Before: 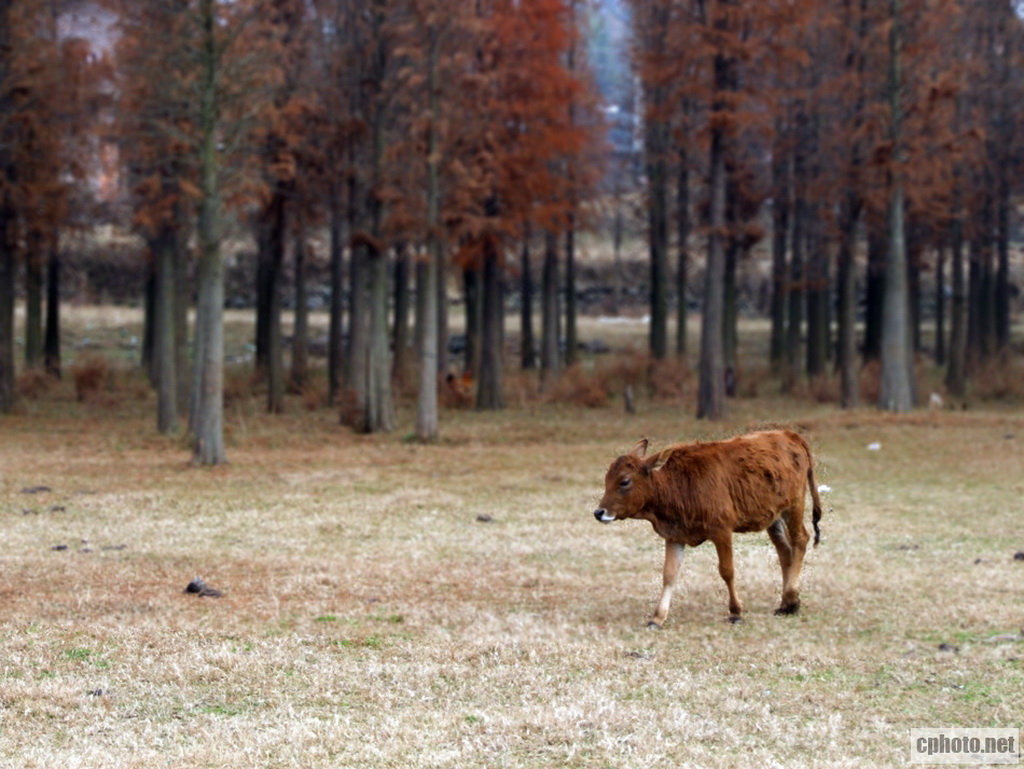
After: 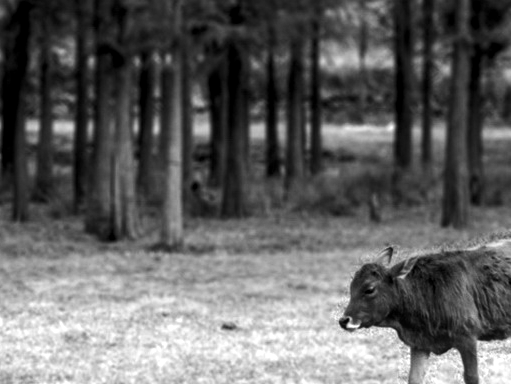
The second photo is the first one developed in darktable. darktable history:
monochrome: a -71.75, b 75.82
tone equalizer: -8 EV -0.75 EV, -7 EV -0.7 EV, -6 EV -0.6 EV, -5 EV -0.4 EV, -3 EV 0.4 EV, -2 EV 0.6 EV, -1 EV 0.7 EV, +0 EV 0.75 EV, edges refinement/feathering 500, mask exposure compensation -1.57 EV, preserve details no
local contrast: detail 130%
crop: left 25%, top 25%, right 25%, bottom 25%
